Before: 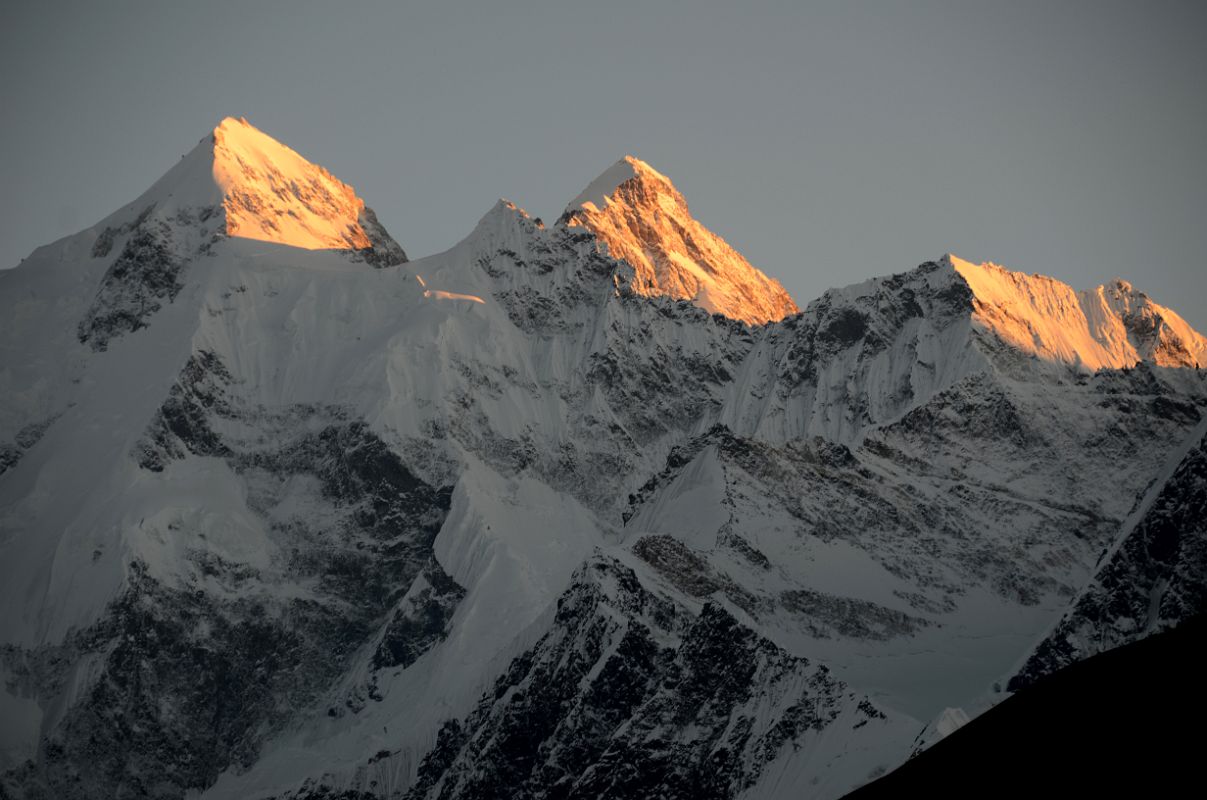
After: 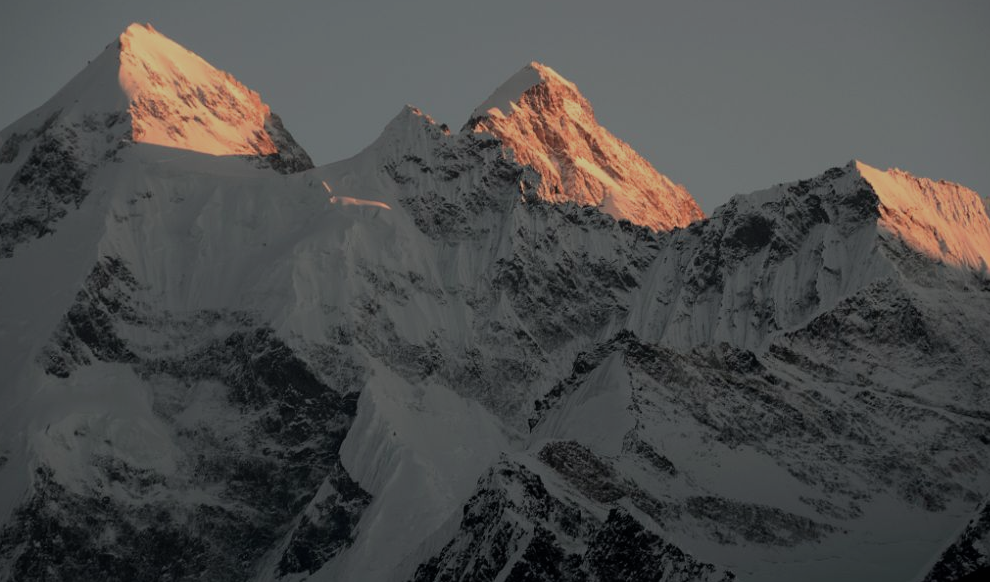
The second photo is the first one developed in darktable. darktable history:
color contrast: blue-yellow contrast 0.7
exposure: black level correction 0, exposure -0.721 EV, compensate highlight preservation false
crop: left 7.856%, top 11.836%, right 10.12%, bottom 15.387%
